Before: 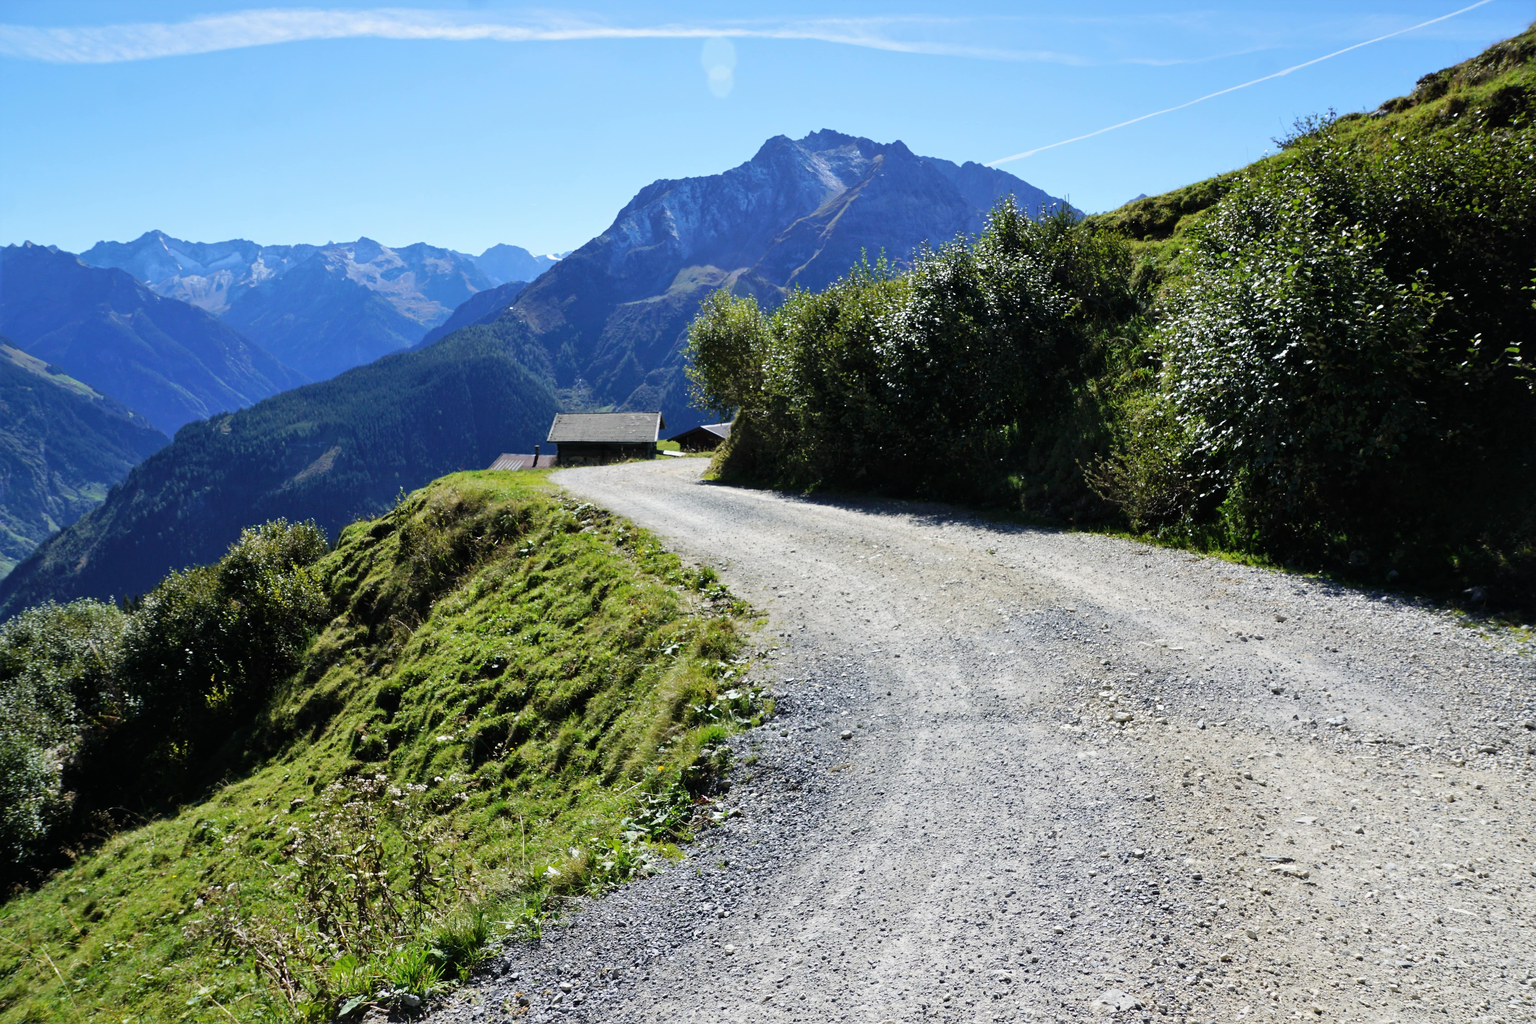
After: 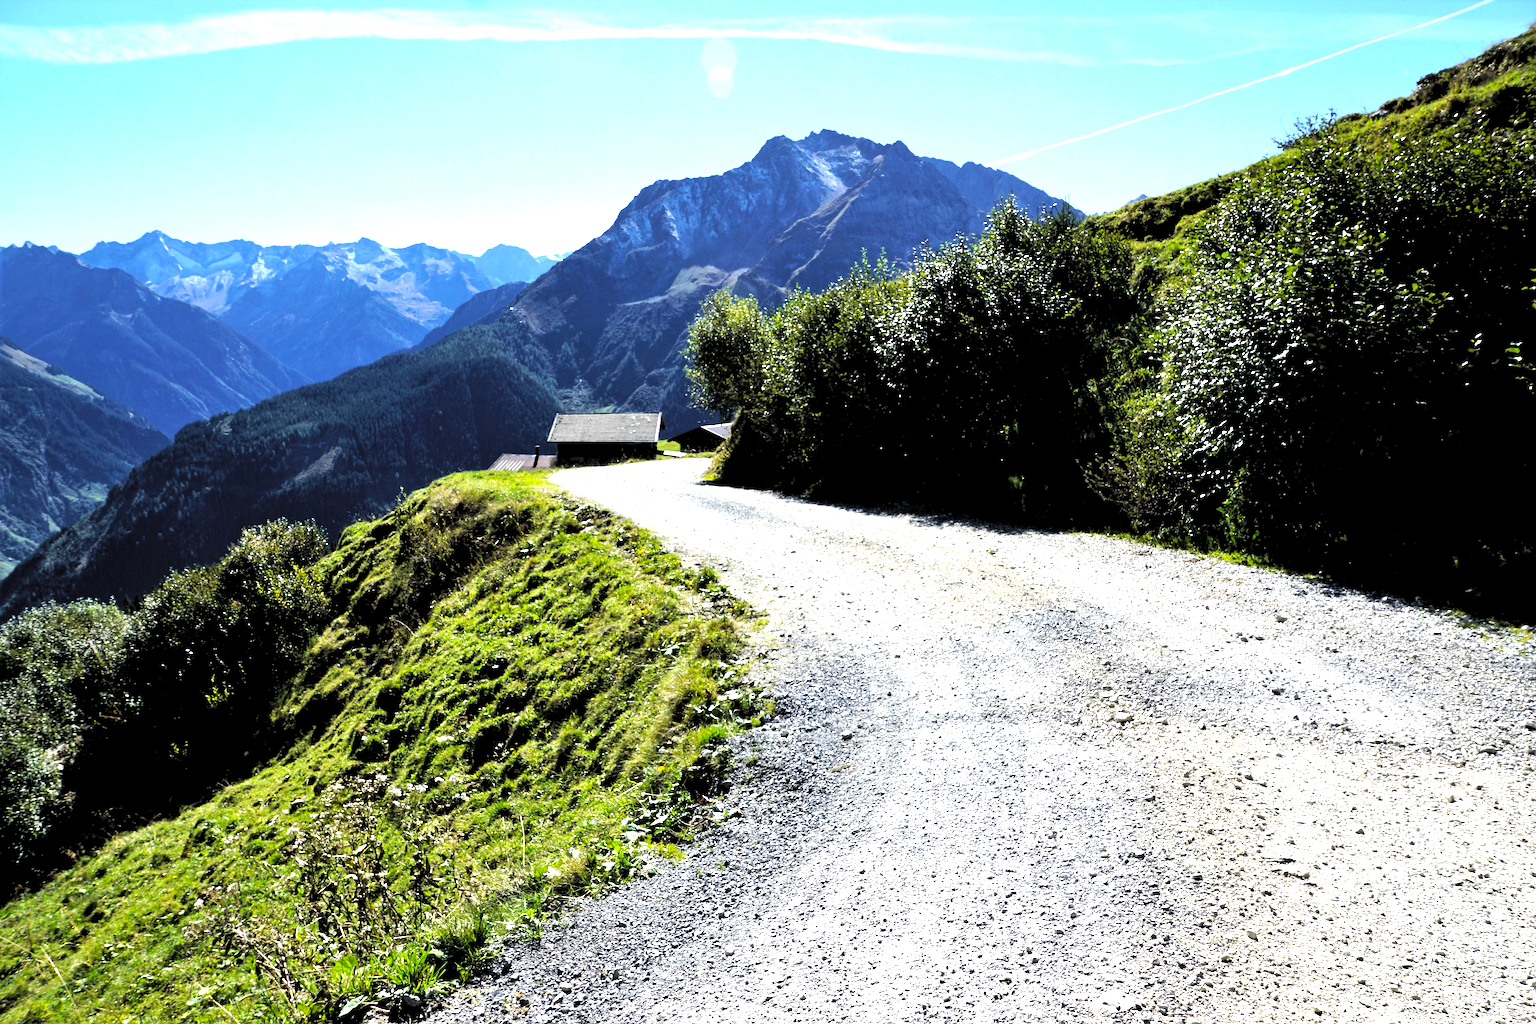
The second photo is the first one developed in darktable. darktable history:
color calibration: output colorfulness [0, 0.315, 0, 0], illuminant same as pipeline (D50), adaptation none (bypass), x 0.332, y 0.334, temperature 5023.34 K
exposure: black level correction -0.005, exposure 0.623 EV, compensate highlight preservation false
levels: levels [0.182, 0.542, 0.902]
